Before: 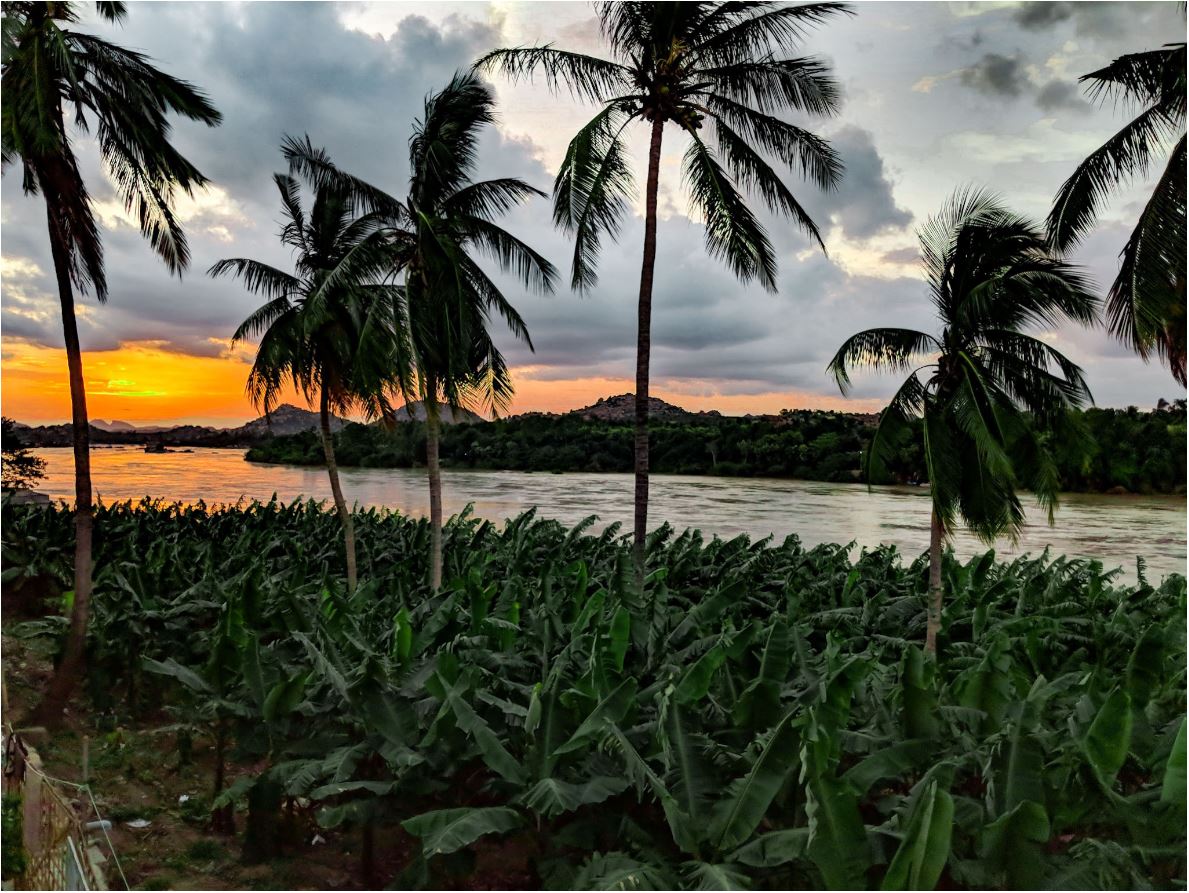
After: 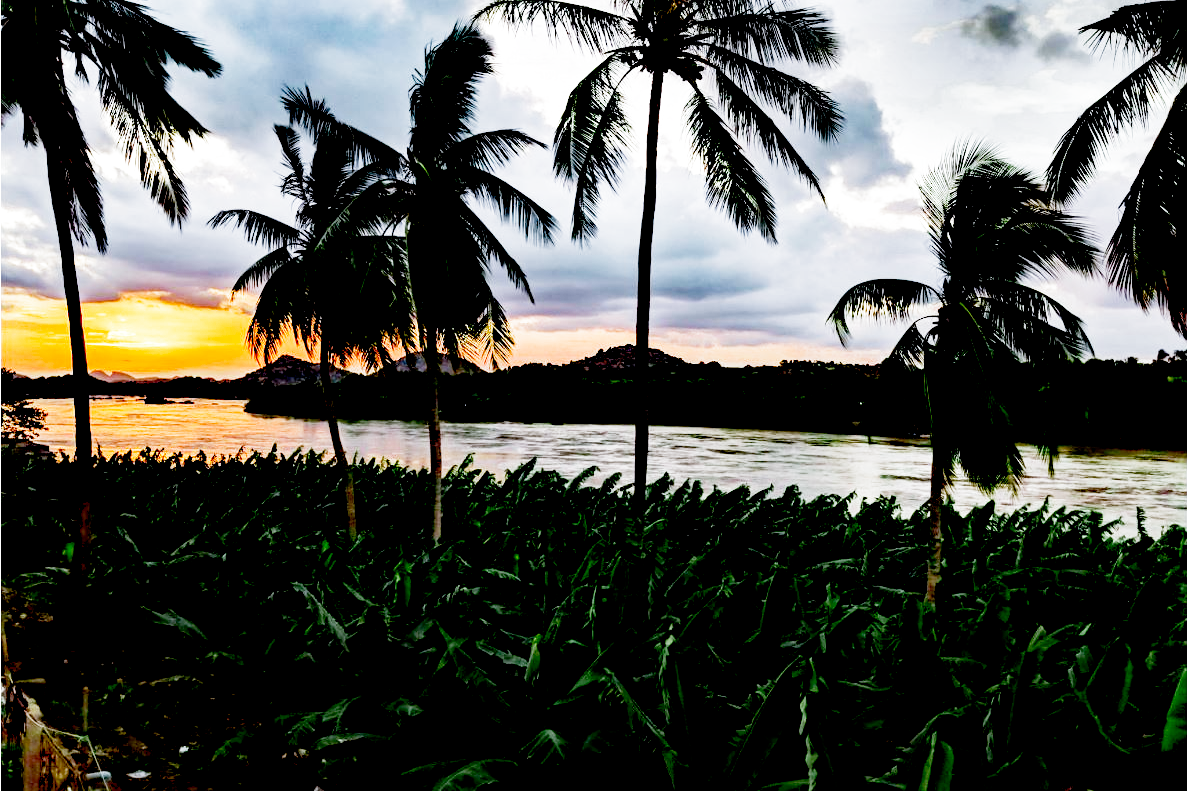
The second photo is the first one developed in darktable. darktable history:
exposure: black level correction 0.039, exposure 0.498 EV, compensate exposure bias true, compensate highlight preservation false
crop and rotate: top 5.535%, bottom 5.847%
filmic rgb: middle gray luminance 12.98%, black relative exposure -10.16 EV, white relative exposure 3.47 EV, target black luminance 0%, hardness 5.77, latitude 45.03%, contrast 1.224, highlights saturation mix 3.69%, shadows ↔ highlights balance 26.73%, add noise in highlights 0.001, preserve chrominance no, color science v3 (2019), use custom middle-gray values true, contrast in highlights soft
color calibration: illuminant as shot in camera, x 0.358, y 0.373, temperature 4628.91 K
